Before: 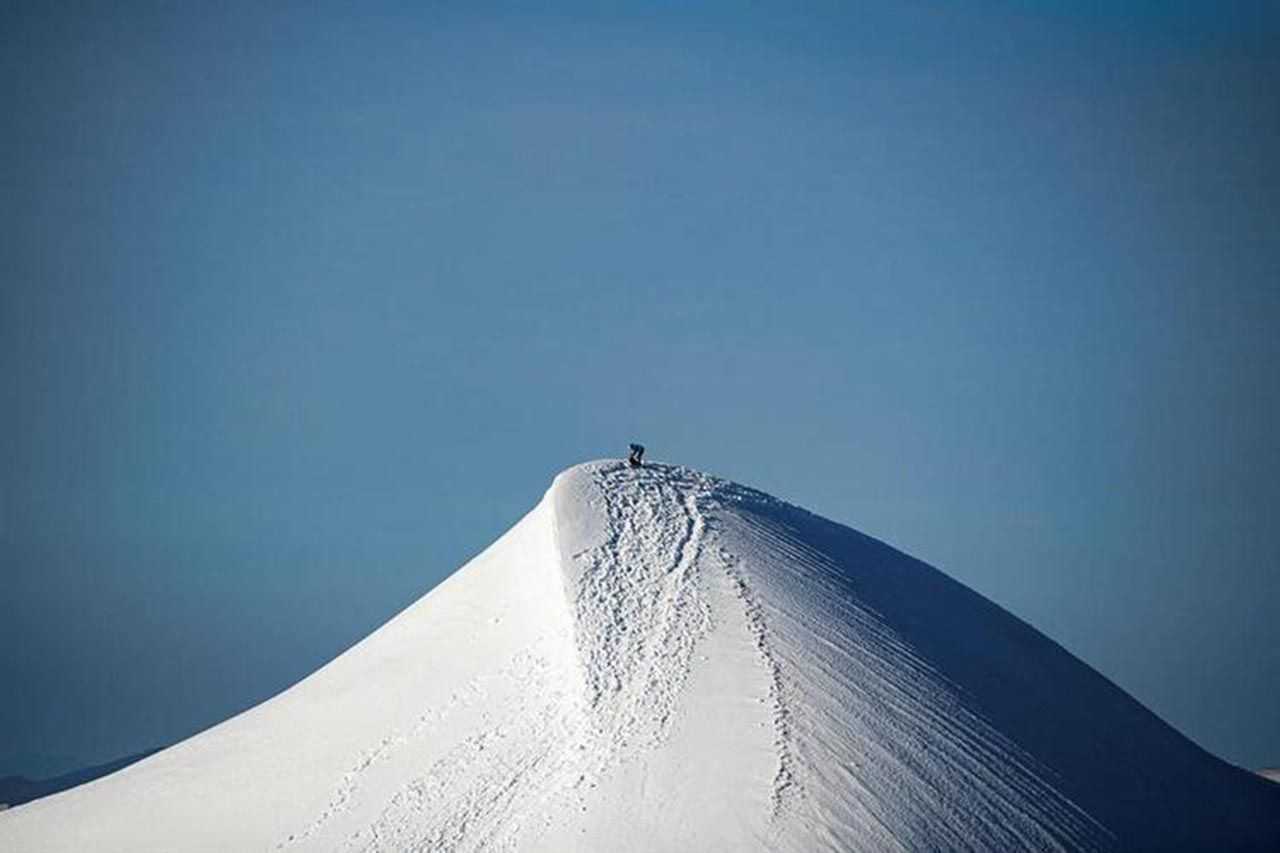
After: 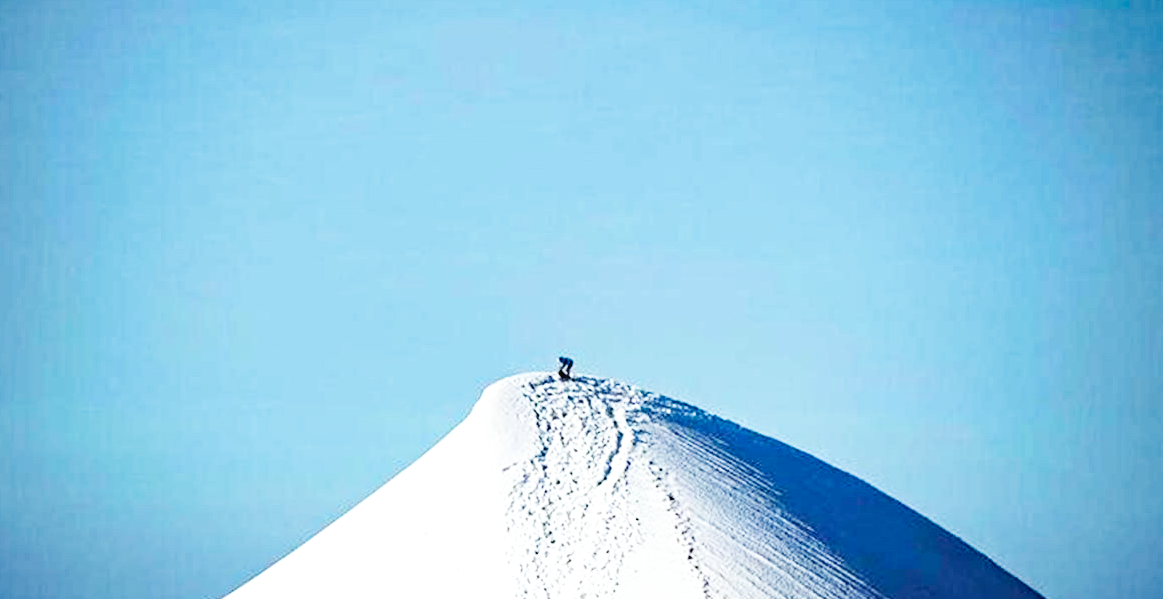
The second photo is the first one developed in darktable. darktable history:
crop: left 5.596%, top 10.314%, right 3.534%, bottom 19.395%
color balance: lift [1.004, 1.002, 1.002, 0.998], gamma [1, 1.007, 1.002, 0.993], gain [1, 0.977, 1.013, 1.023], contrast -3.64%
exposure: black level correction 0.001, exposure 0.5 EV, compensate exposure bias true, compensate highlight preservation false
base curve: curves: ch0 [(0, 0.003) (0.001, 0.002) (0.006, 0.004) (0.02, 0.022) (0.048, 0.086) (0.094, 0.234) (0.162, 0.431) (0.258, 0.629) (0.385, 0.8) (0.548, 0.918) (0.751, 0.988) (1, 1)], preserve colors none
haze removal: compatibility mode true, adaptive false
